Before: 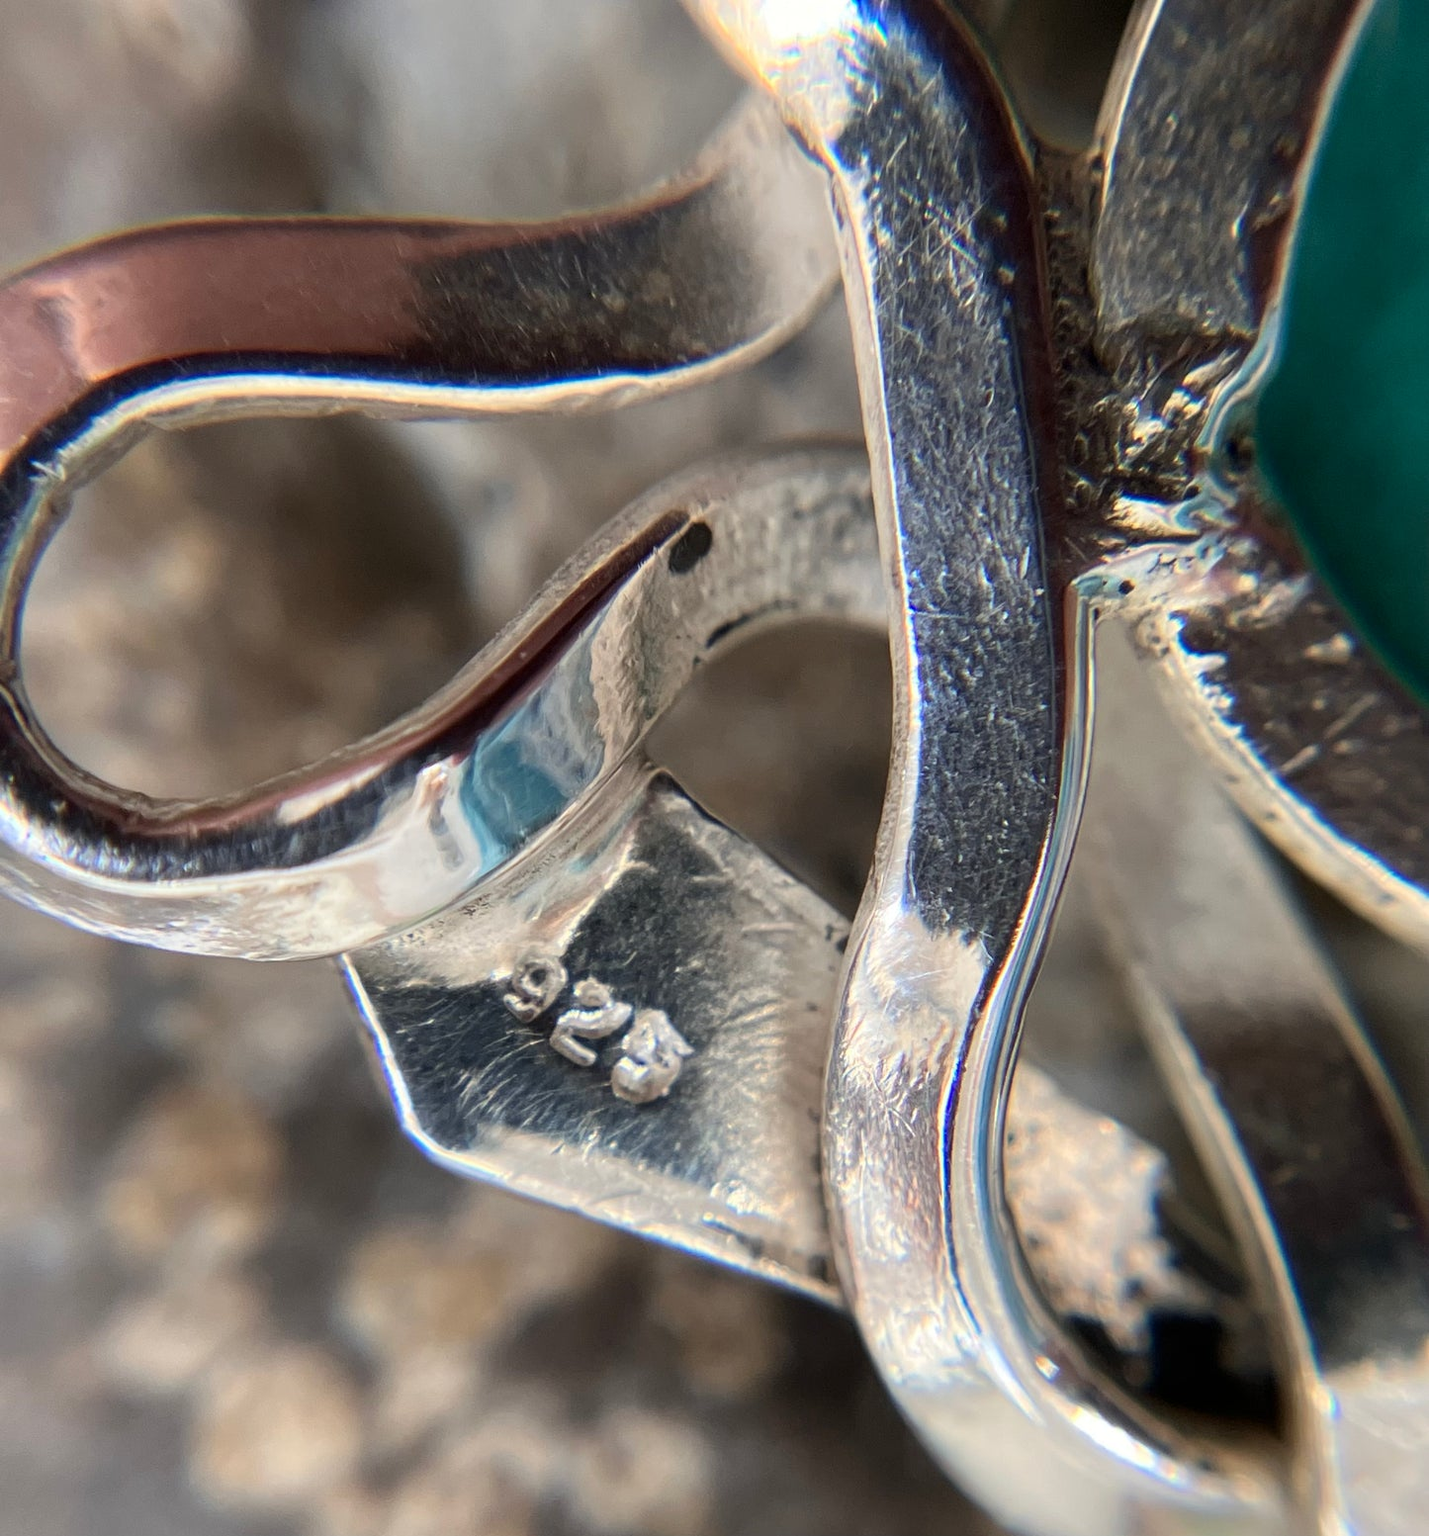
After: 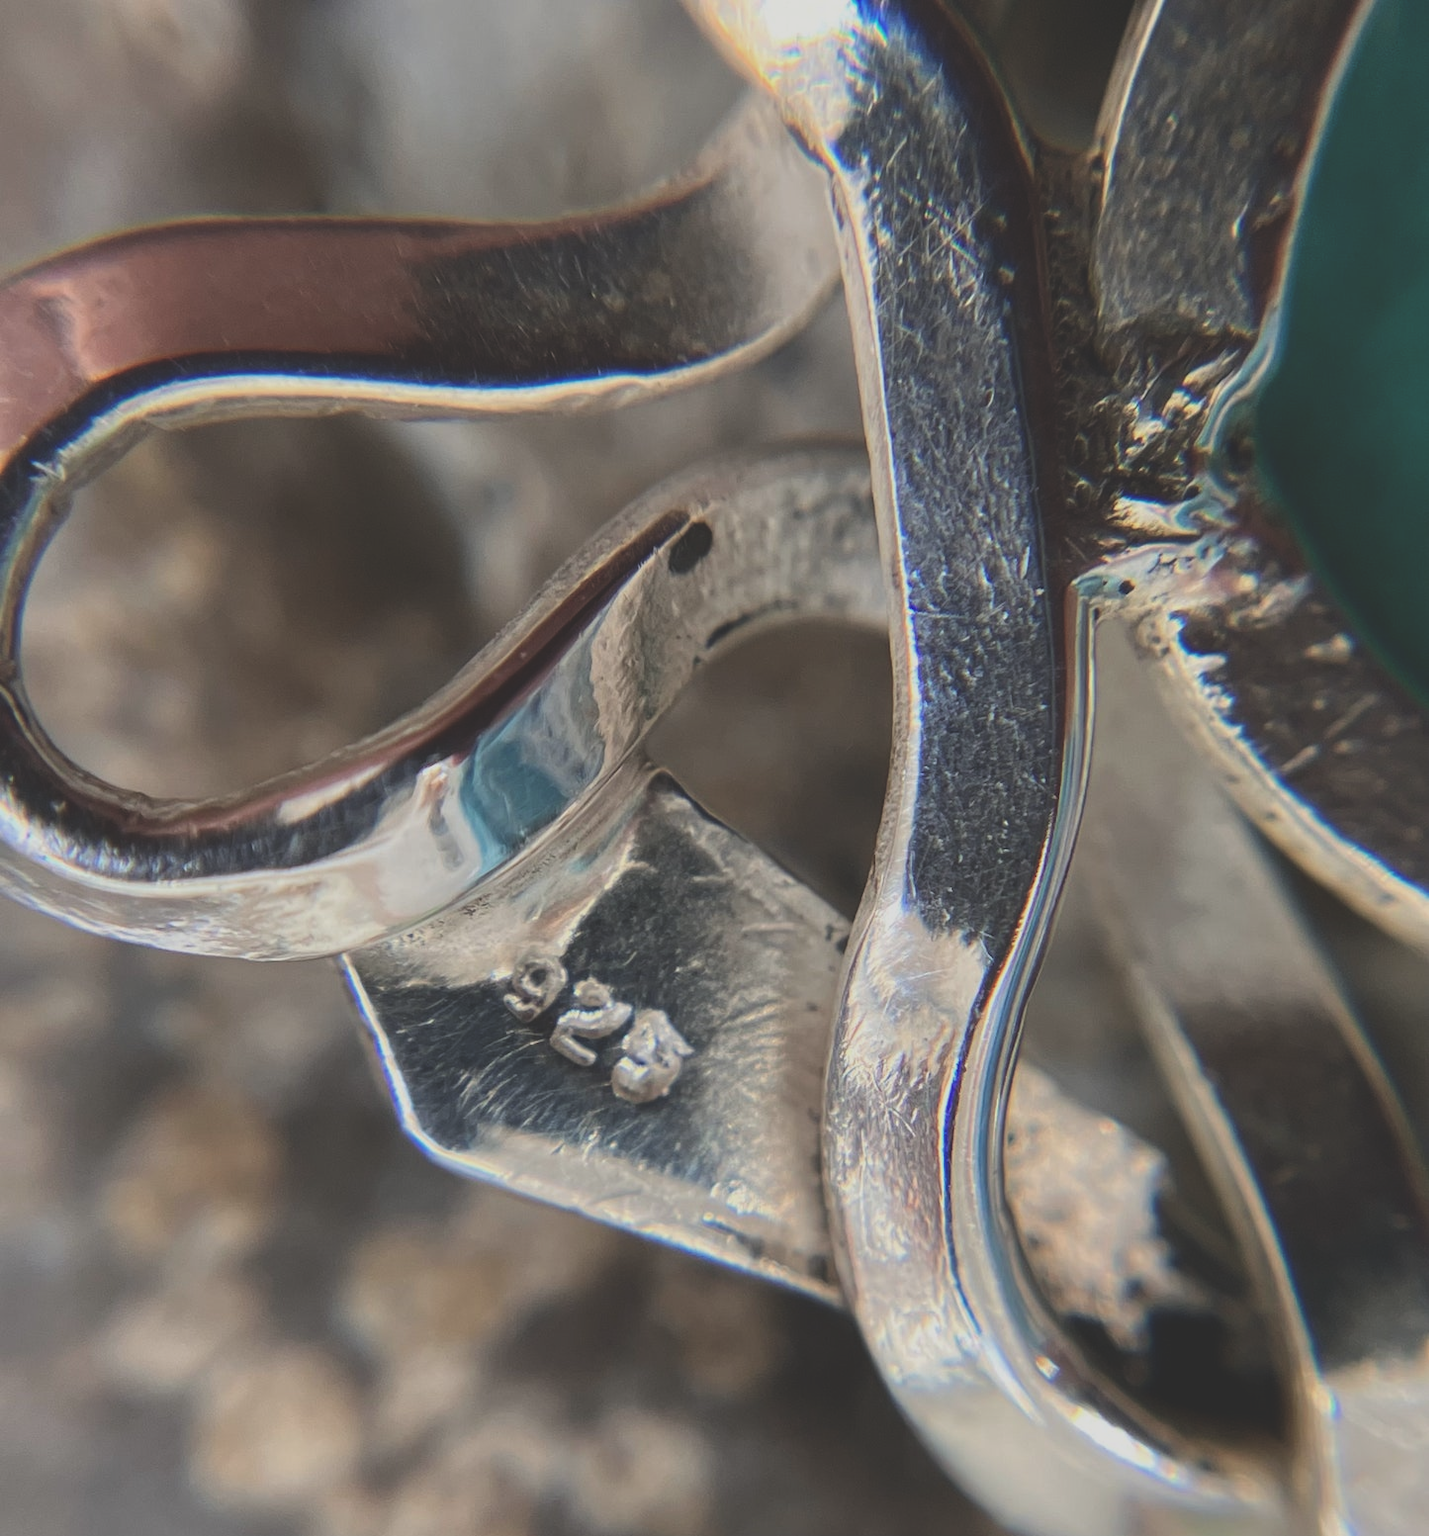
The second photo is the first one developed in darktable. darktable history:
exposure: black level correction -0.034, exposure -0.496 EV, compensate highlight preservation false
